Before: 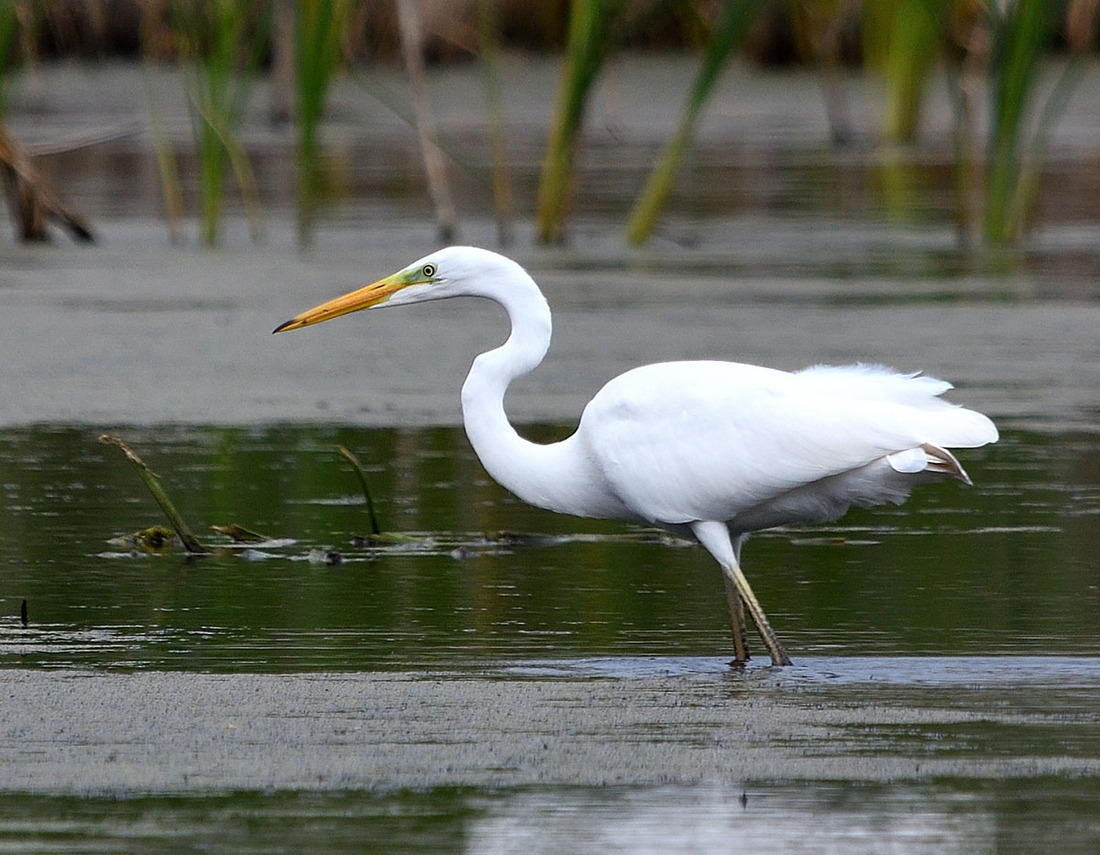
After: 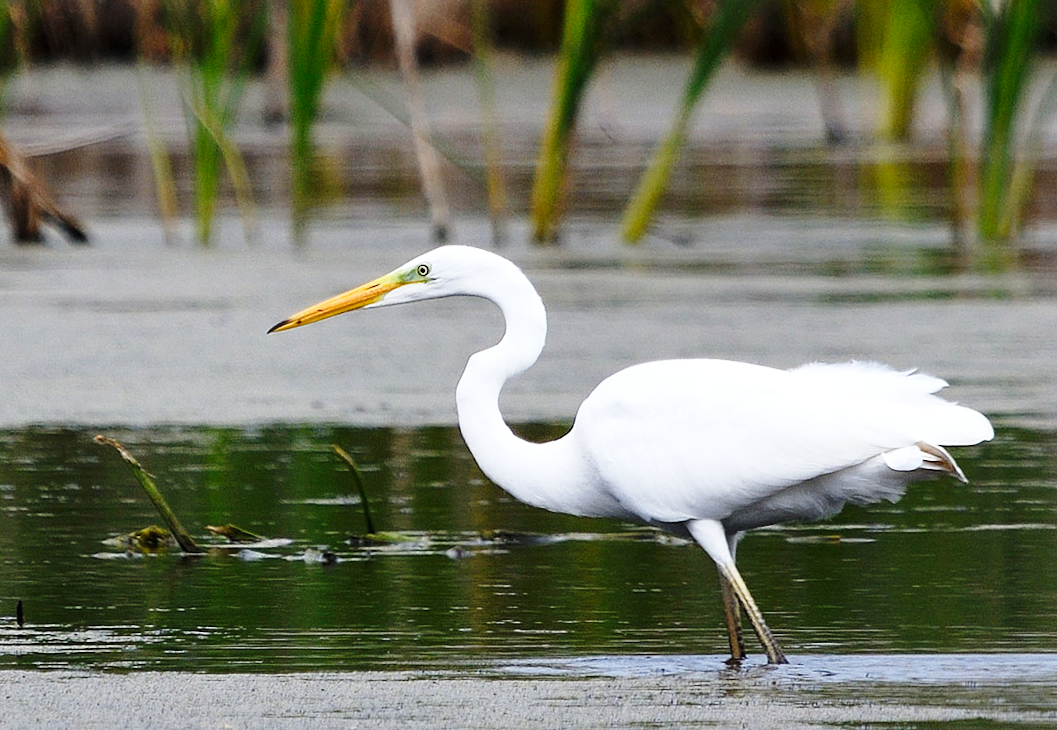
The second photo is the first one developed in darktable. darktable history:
base curve: curves: ch0 [(0, 0) (0.028, 0.03) (0.121, 0.232) (0.46, 0.748) (0.859, 0.968) (1, 1)], preserve colors none
crop and rotate: angle 0.2°, left 0.275%, right 3.127%, bottom 14.18%
